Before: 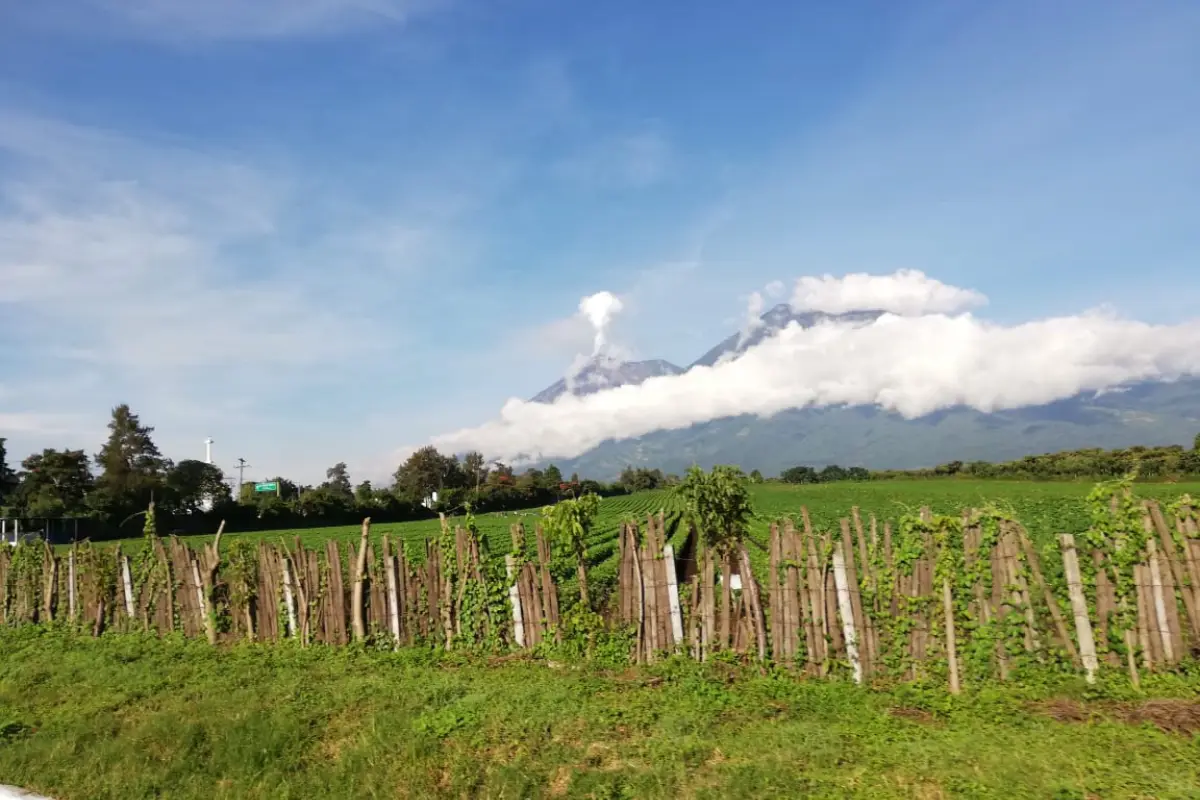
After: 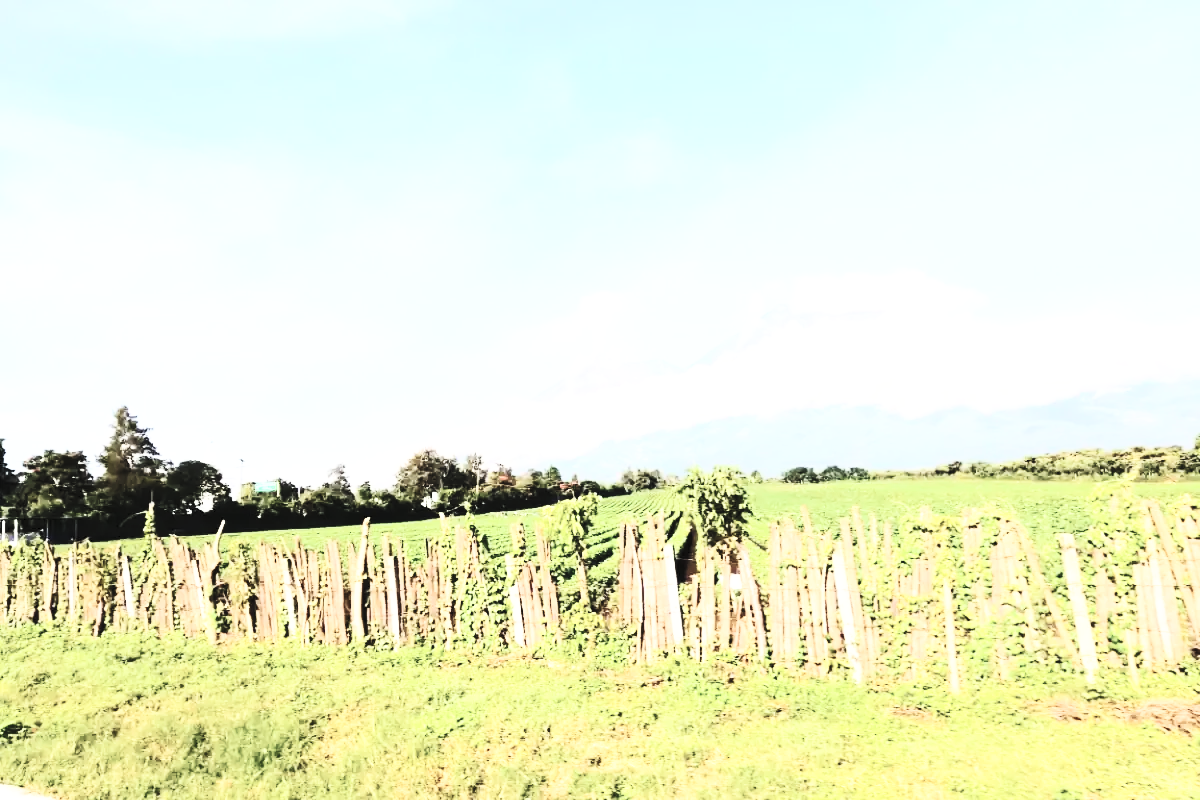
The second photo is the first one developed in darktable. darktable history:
base curve: curves: ch0 [(0, 0) (0.028, 0.03) (0.121, 0.232) (0.46, 0.748) (0.859, 0.968) (1, 1)], preserve colors none
tone equalizer: -8 EV -0.787 EV, -7 EV -0.669 EV, -6 EV -0.6 EV, -5 EV -0.367 EV, -3 EV 0.378 EV, -2 EV 0.6 EV, -1 EV 0.696 EV, +0 EV 0.751 EV
contrast brightness saturation: contrast 0.567, brightness 0.565, saturation -0.325
